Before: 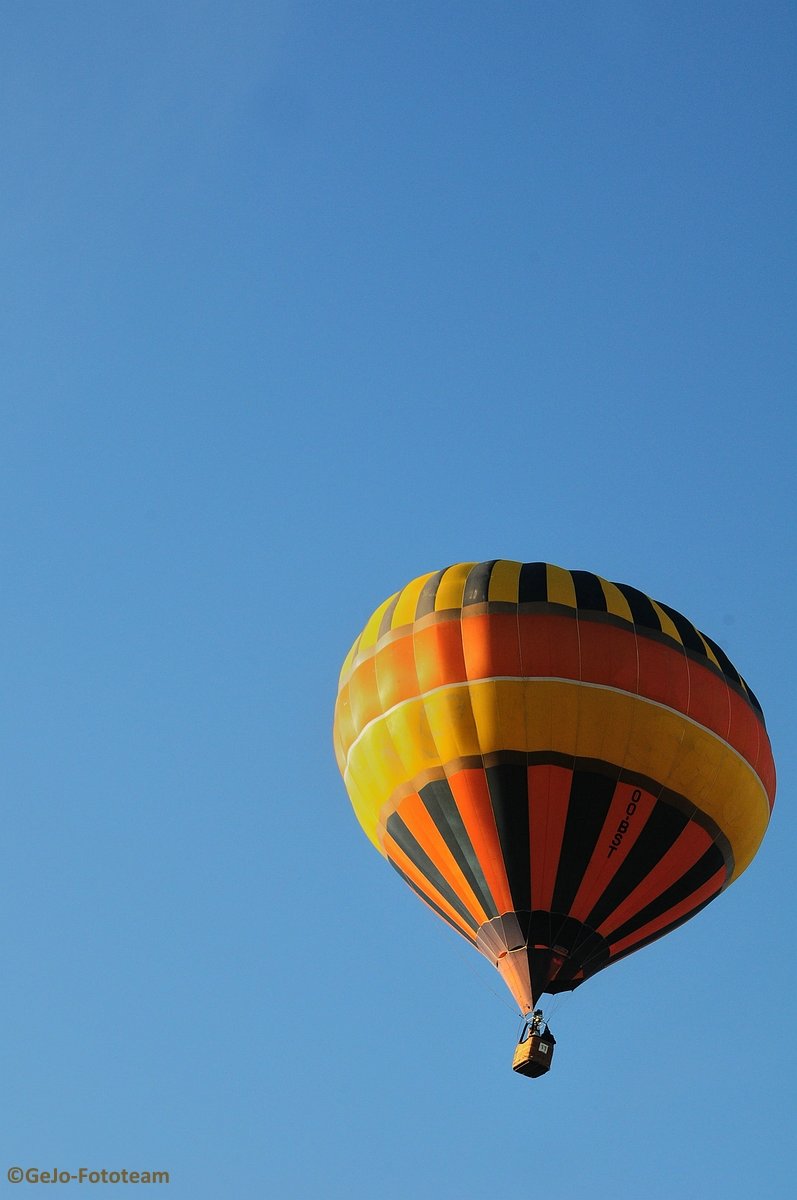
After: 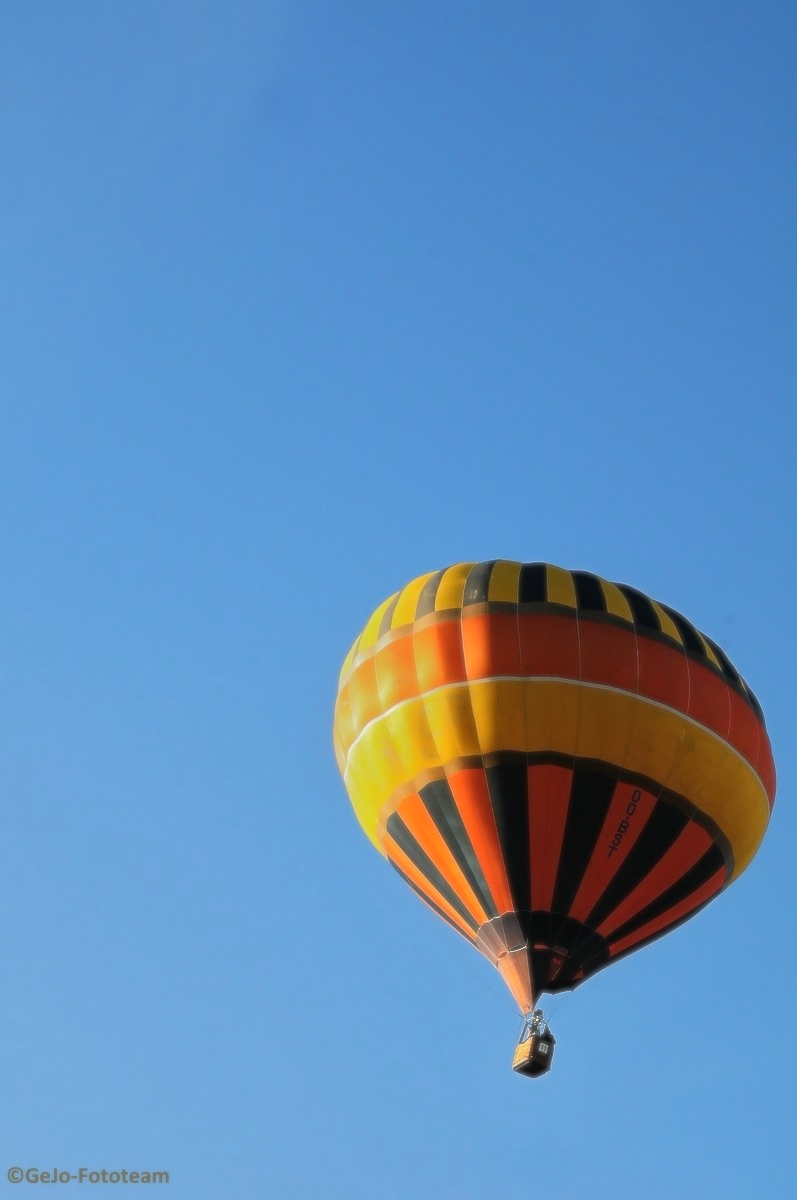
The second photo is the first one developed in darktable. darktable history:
sharpen: on, module defaults
color balance rgb: linear chroma grading › global chroma -0.67%
white balance: red 0.98, blue 1.034
soften: size 8.67%, mix 49%
